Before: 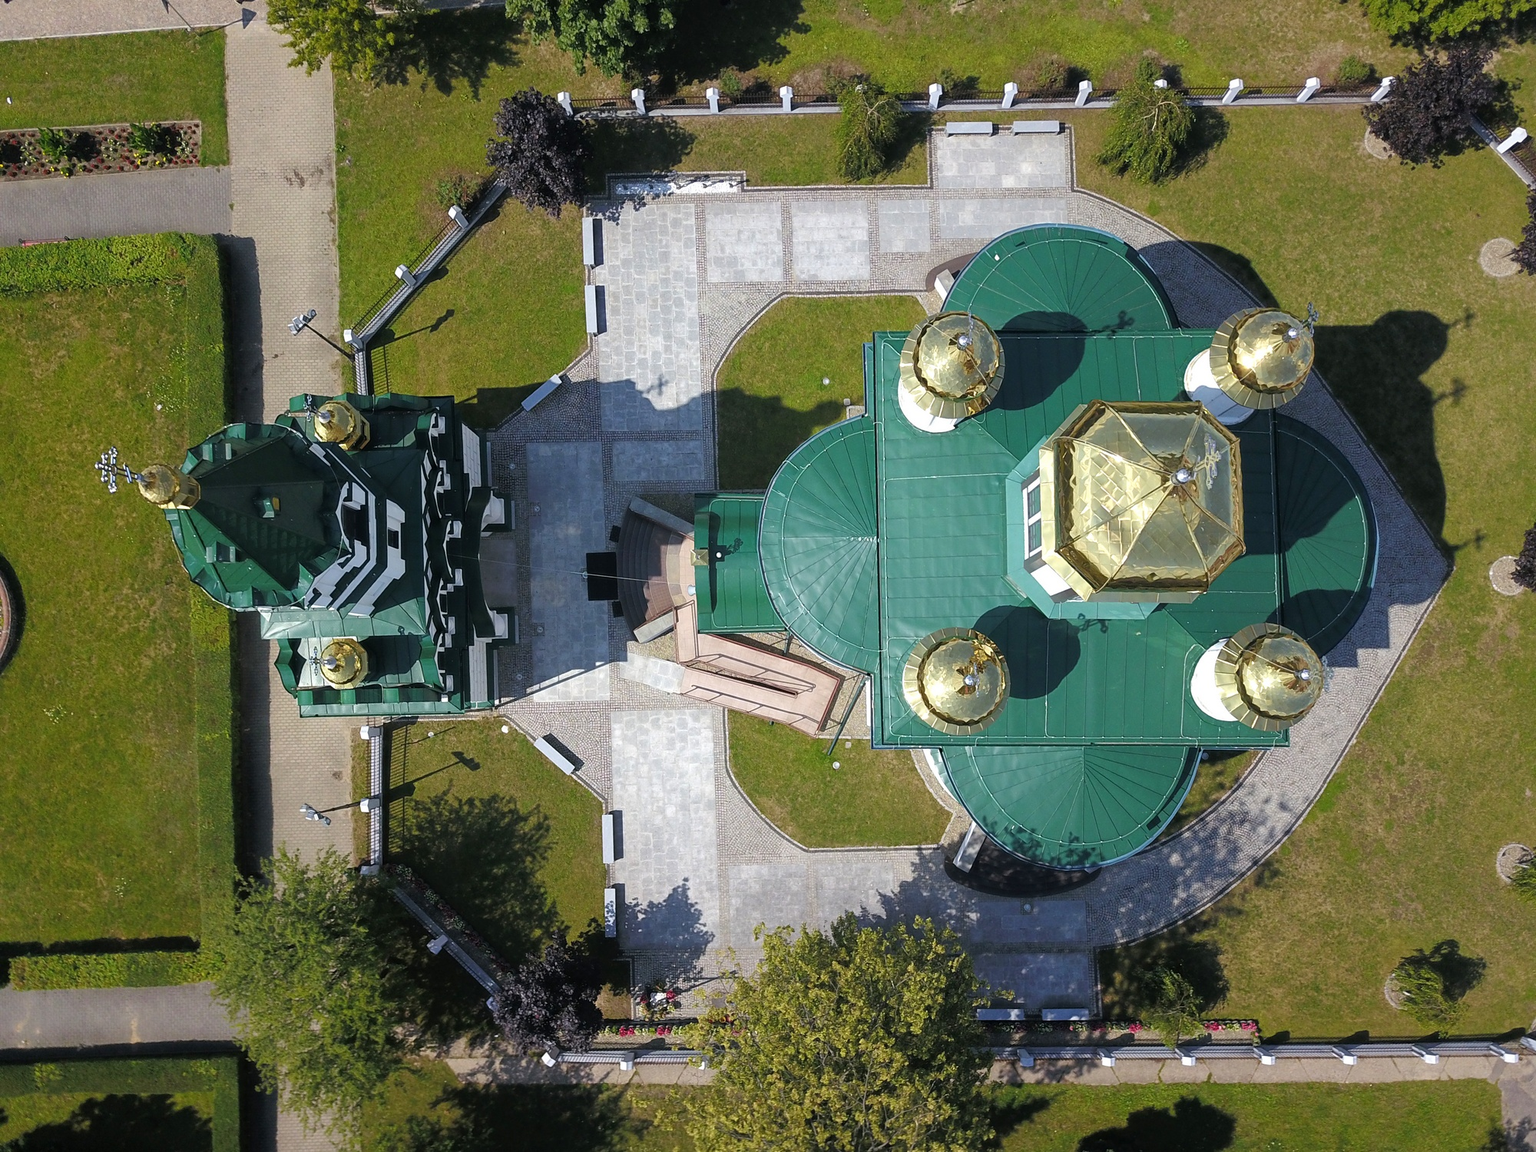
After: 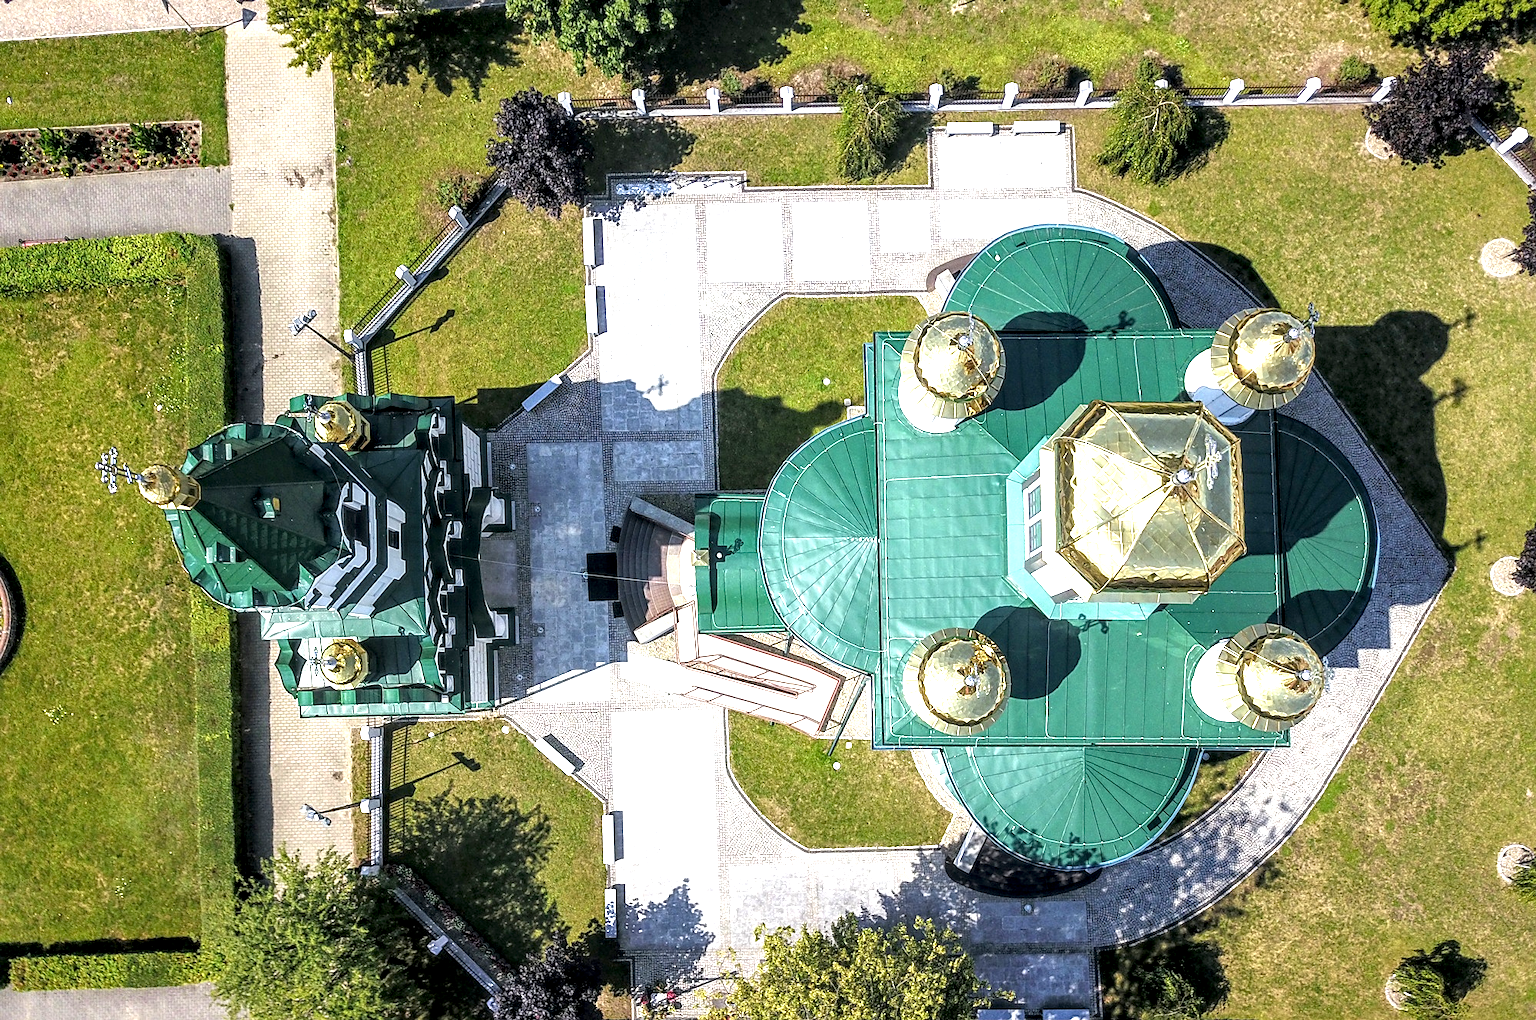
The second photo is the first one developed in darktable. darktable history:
exposure: black level correction 0.001, exposure 1.034 EV, compensate highlight preservation false
crop and rotate: top 0%, bottom 11.42%
sharpen: amount 0.211
local contrast: highlights 1%, shadows 3%, detail 182%
